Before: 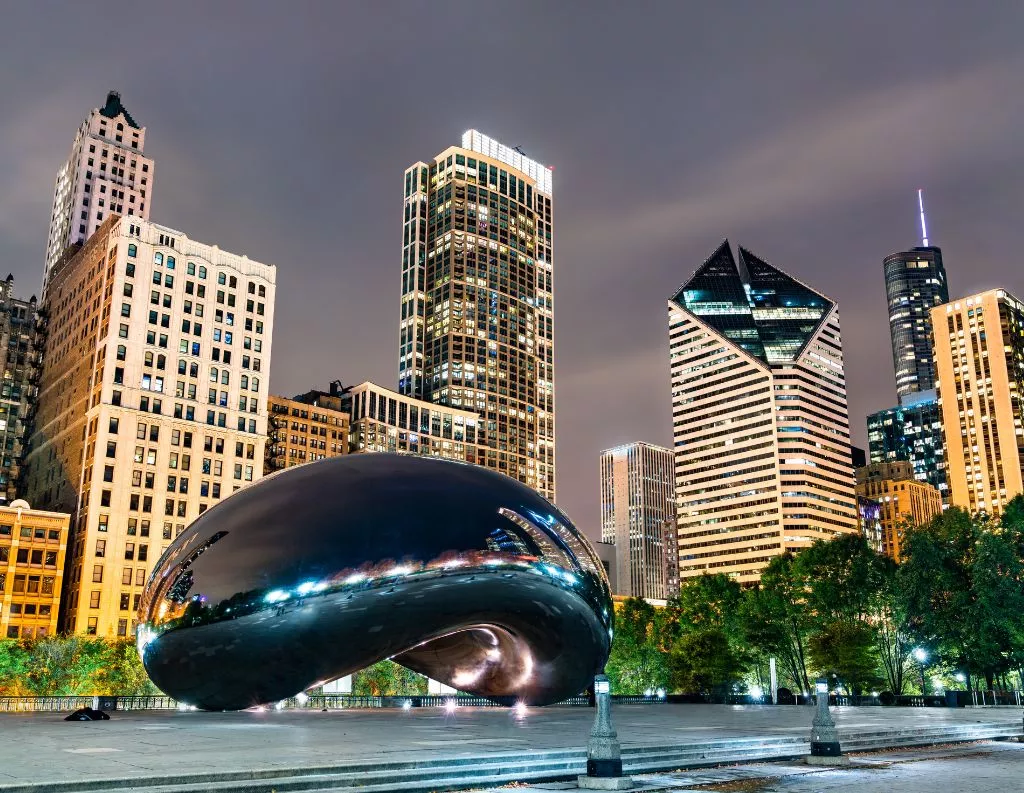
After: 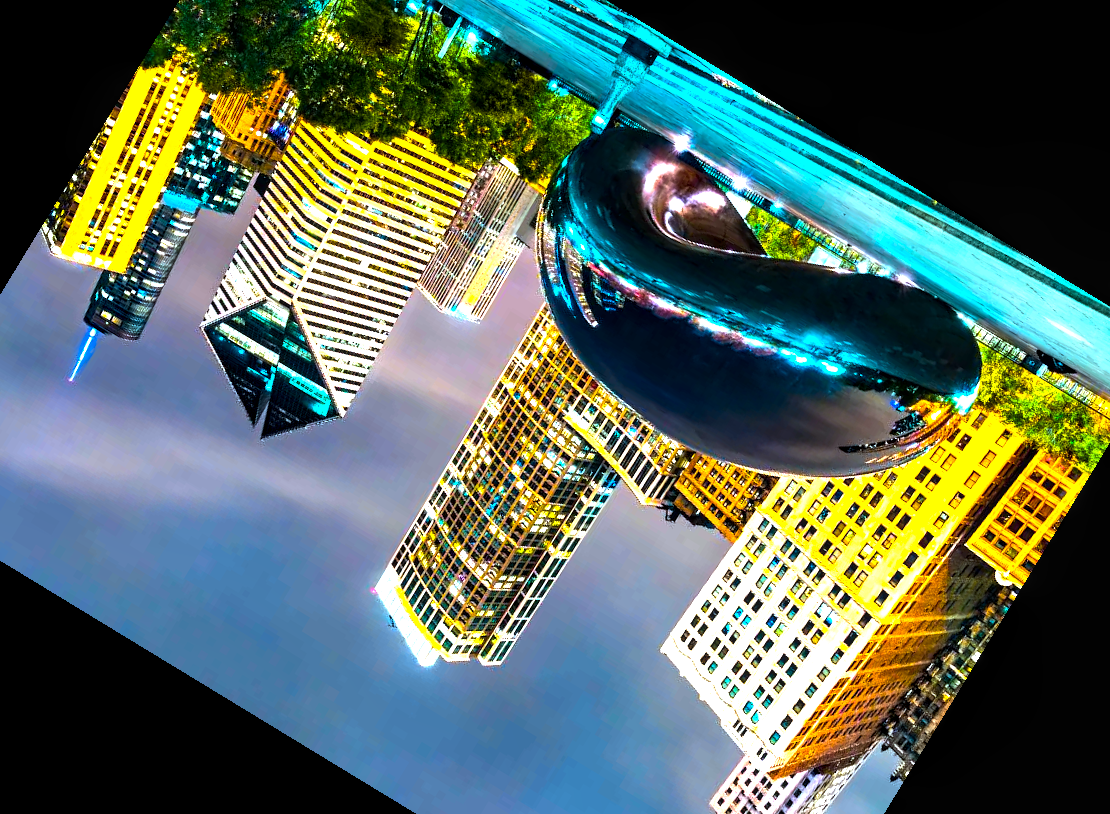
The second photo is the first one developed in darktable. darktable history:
crop and rotate: angle 148.68°, left 9.111%, top 15.603%, right 4.588%, bottom 17.041%
local contrast: highlights 83%, shadows 81%
white balance: red 0.925, blue 1.046
color balance rgb: linear chroma grading › highlights 100%, linear chroma grading › global chroma 23.41%, perceptual saturation grading › global saturation 35.38%, hue shift -10.68°, perceptual brilliance grading › highlights 47.25%, perceptual brilliance grading › mid-tones 22.2%, perceptual brilliance grading › shadows -5.93%
